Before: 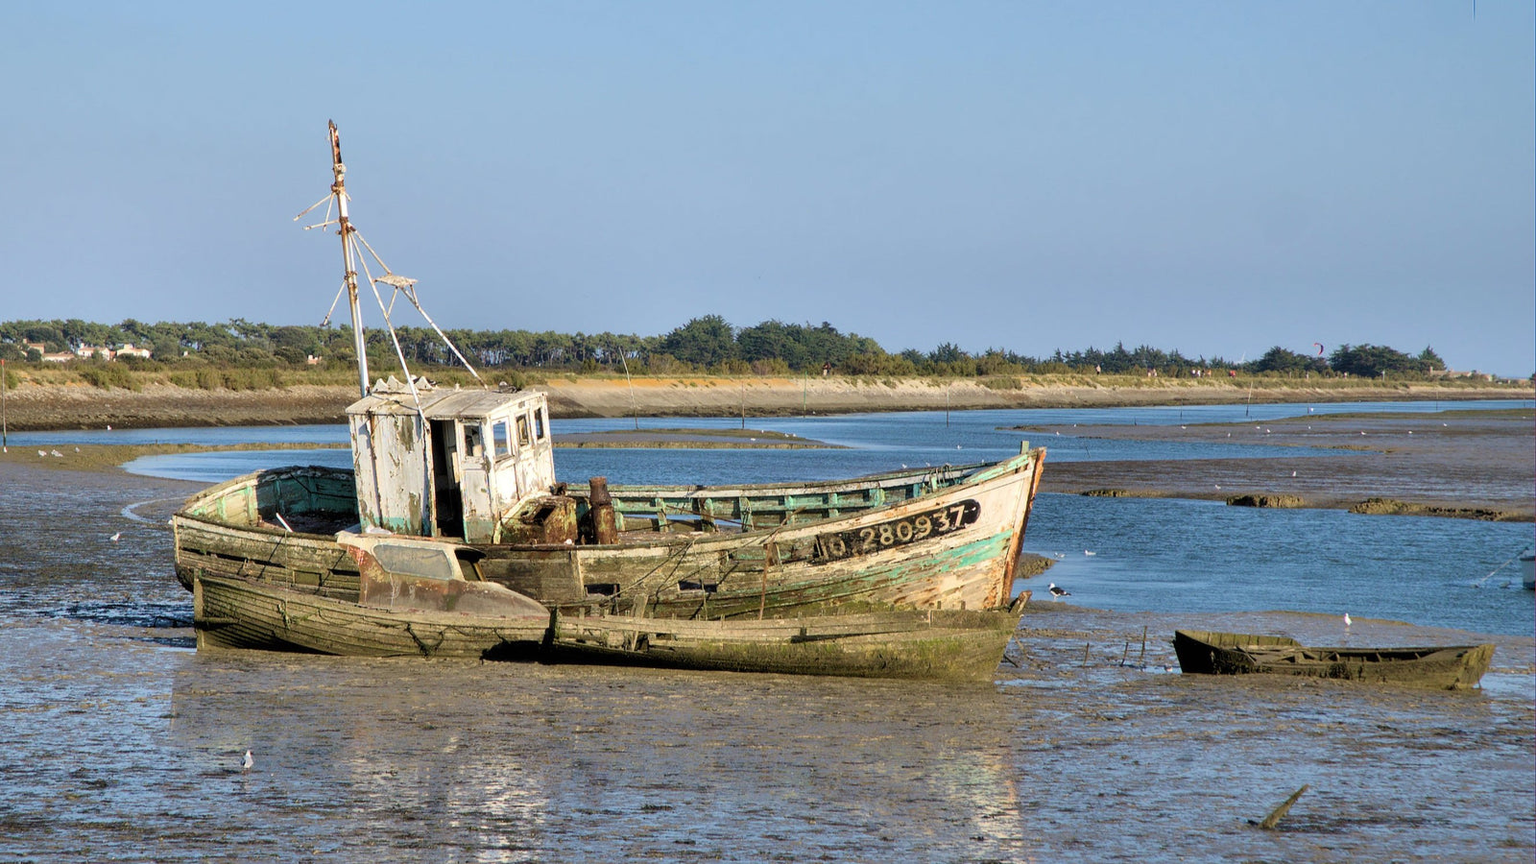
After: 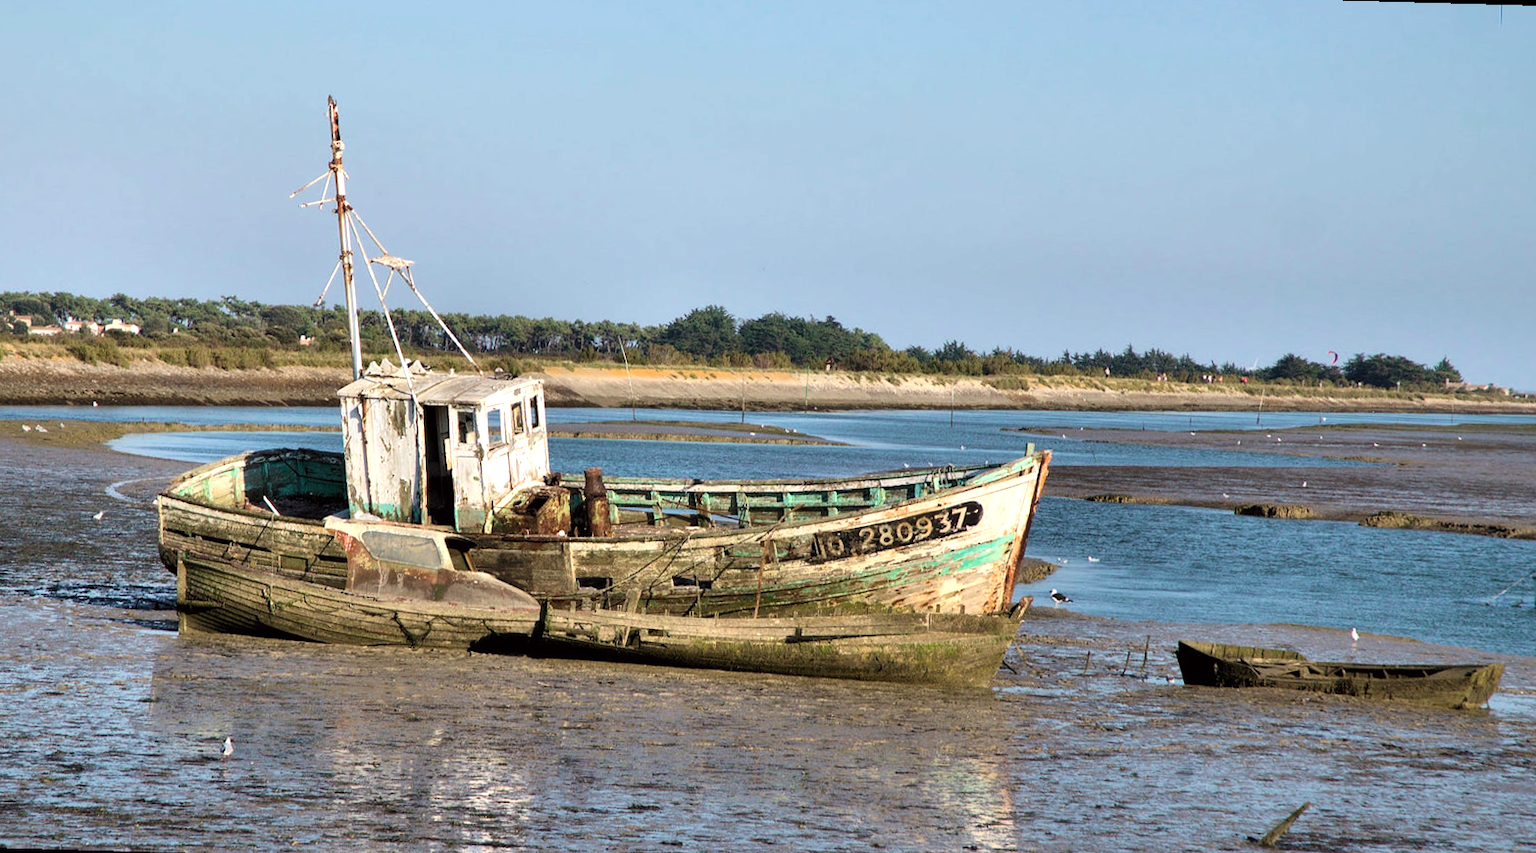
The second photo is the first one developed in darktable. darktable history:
tone curve: curves: ch0 [(0, 0) (0.253, 0.237) (1, 1)]; ch1 [(0, 0) (0.411, 0.385) (0.502, 0.506) (0.557, 0.565) (0.66, 0.683) (1, 1)]; ch2 [(0, 0) (0.394, 0.413) (0.5, 0.5) (1, 1)], color space Lab, independent channels, preserve colors none
tone equalizer: -8 EV -0.417 EV, -7 EV -0.389 EV, -6 EV -0.333 EV, -5 EV -0.222 EV, -3 EV 0.222 EV, -2 EV 0.333 EV, -1 EV 0.389 EV, +0 EV 0.417 EV, edges refinement/feathering 500, mask exposure compensation -1.57 EV, preserve details no
rotate and perspective: rotation 1.57°, crop left 0.018, crop right 0.982, crop top 0.039, crop bottom 0.961
